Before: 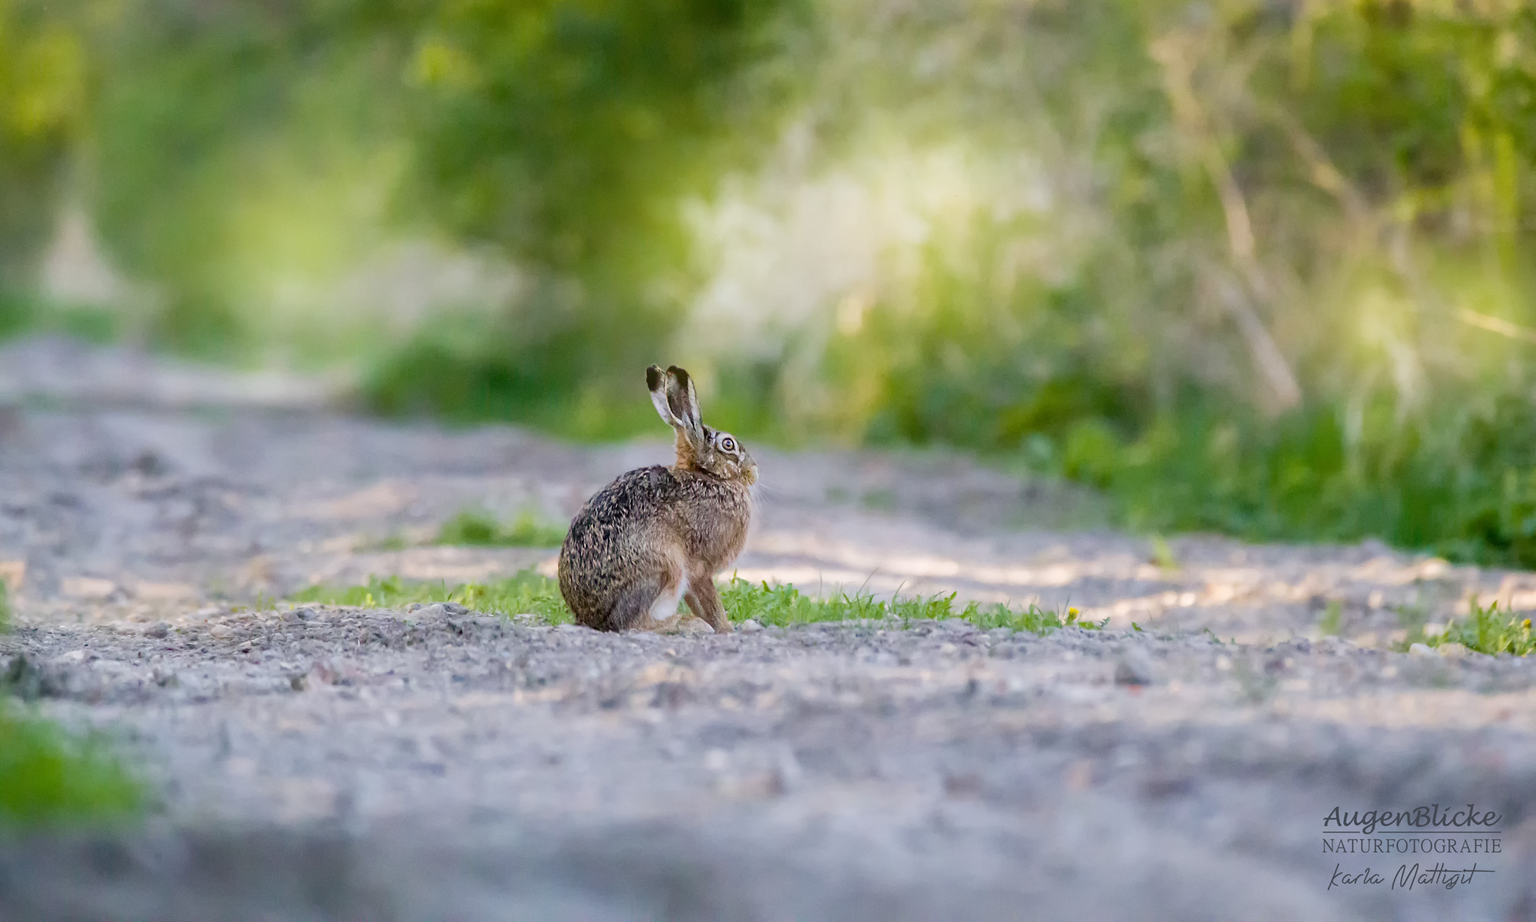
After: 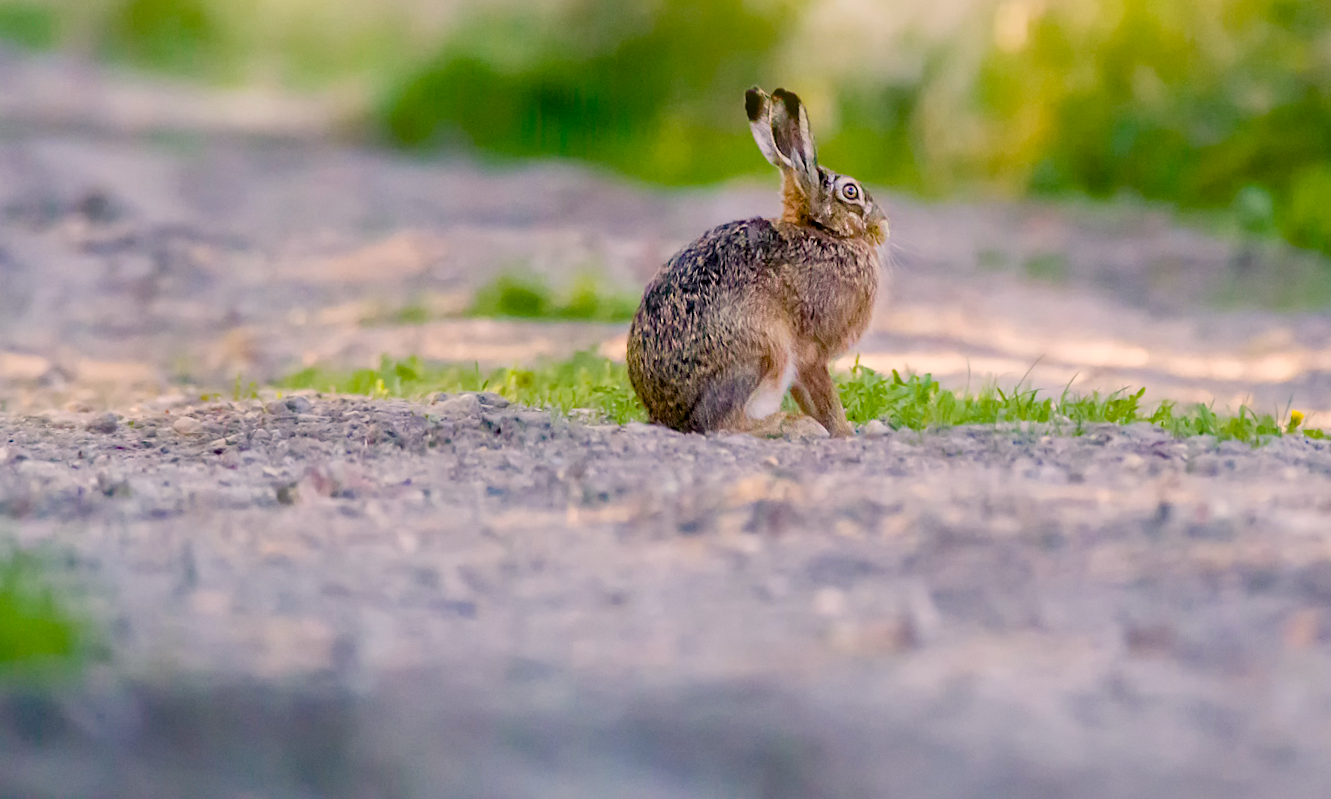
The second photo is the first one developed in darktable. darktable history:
color correction: highlights a* 5.81, highlights b* 4.84
crop and rotate: angle -0.82°, left 3.85%, top 31.828%, right 27.992%
color balance rgb: shadows lift › chroma 1%, shadows lift › hue 240.84°, highlights gain › chroma 2%, highlights gain › hue 73.2°, global offset › luminance -0.5%, perceptual saturation grading › global saturation 20%, perceptual saturation grading › highlights -25%, perceptual saturation grading › shadows 50%, global vibrance 25.26%
